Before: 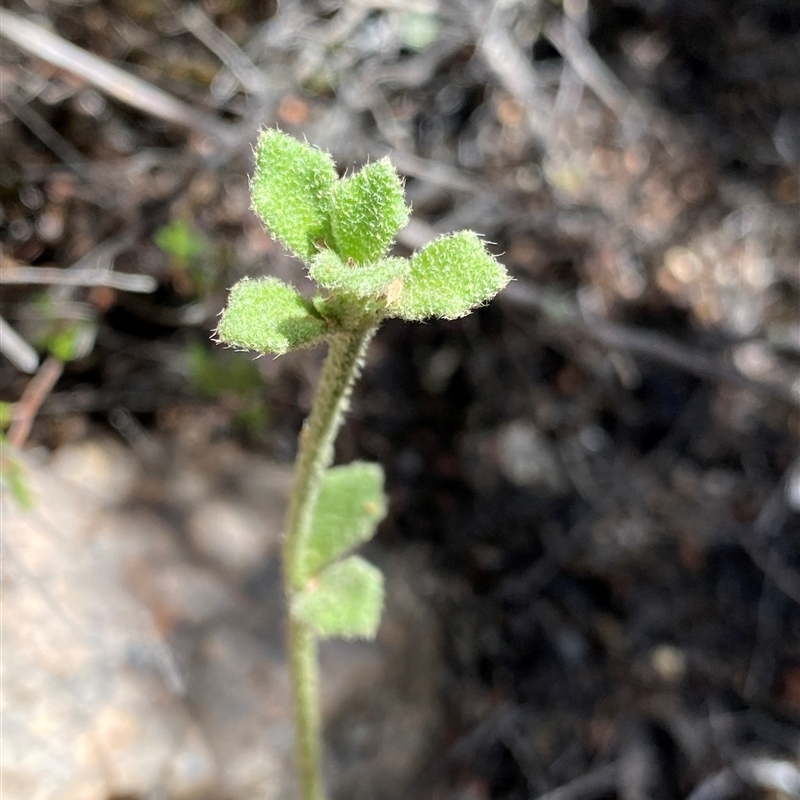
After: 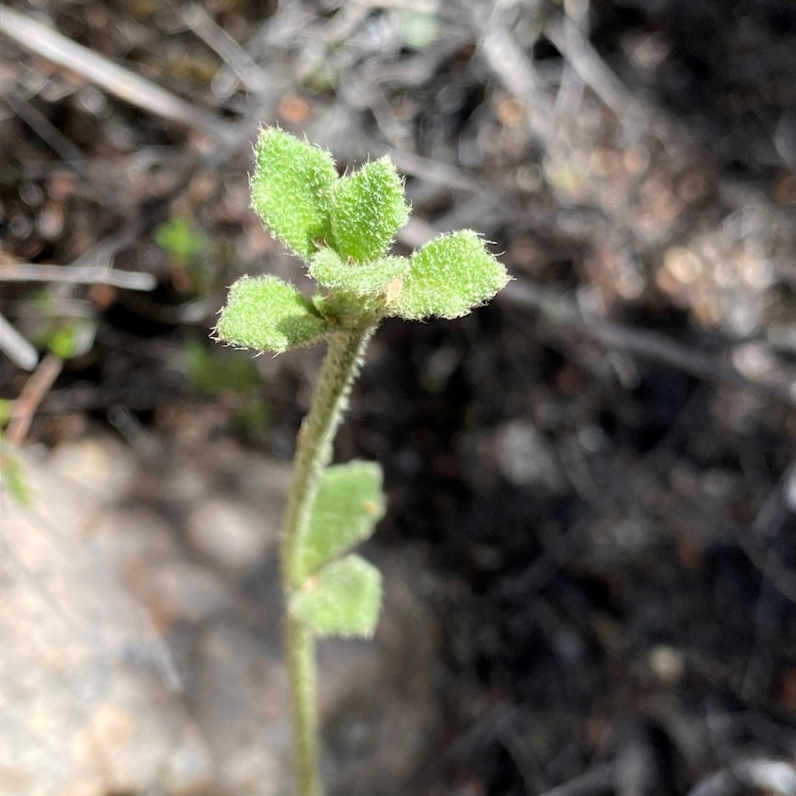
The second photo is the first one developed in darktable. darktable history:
crop and rotate: angle -0.28°
